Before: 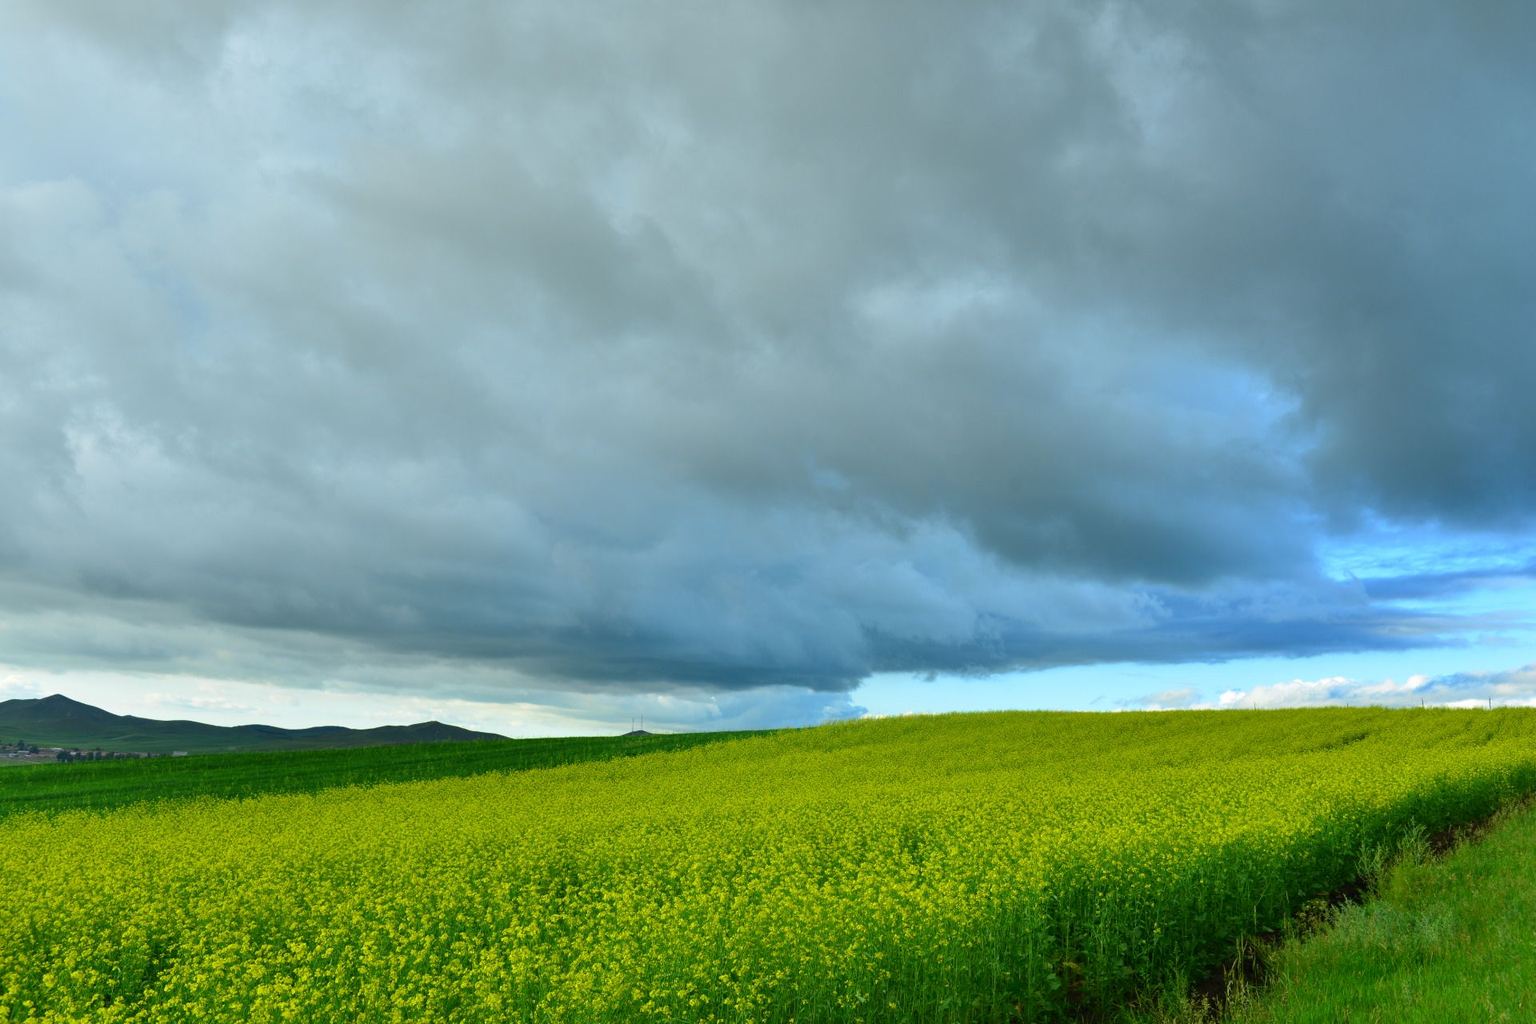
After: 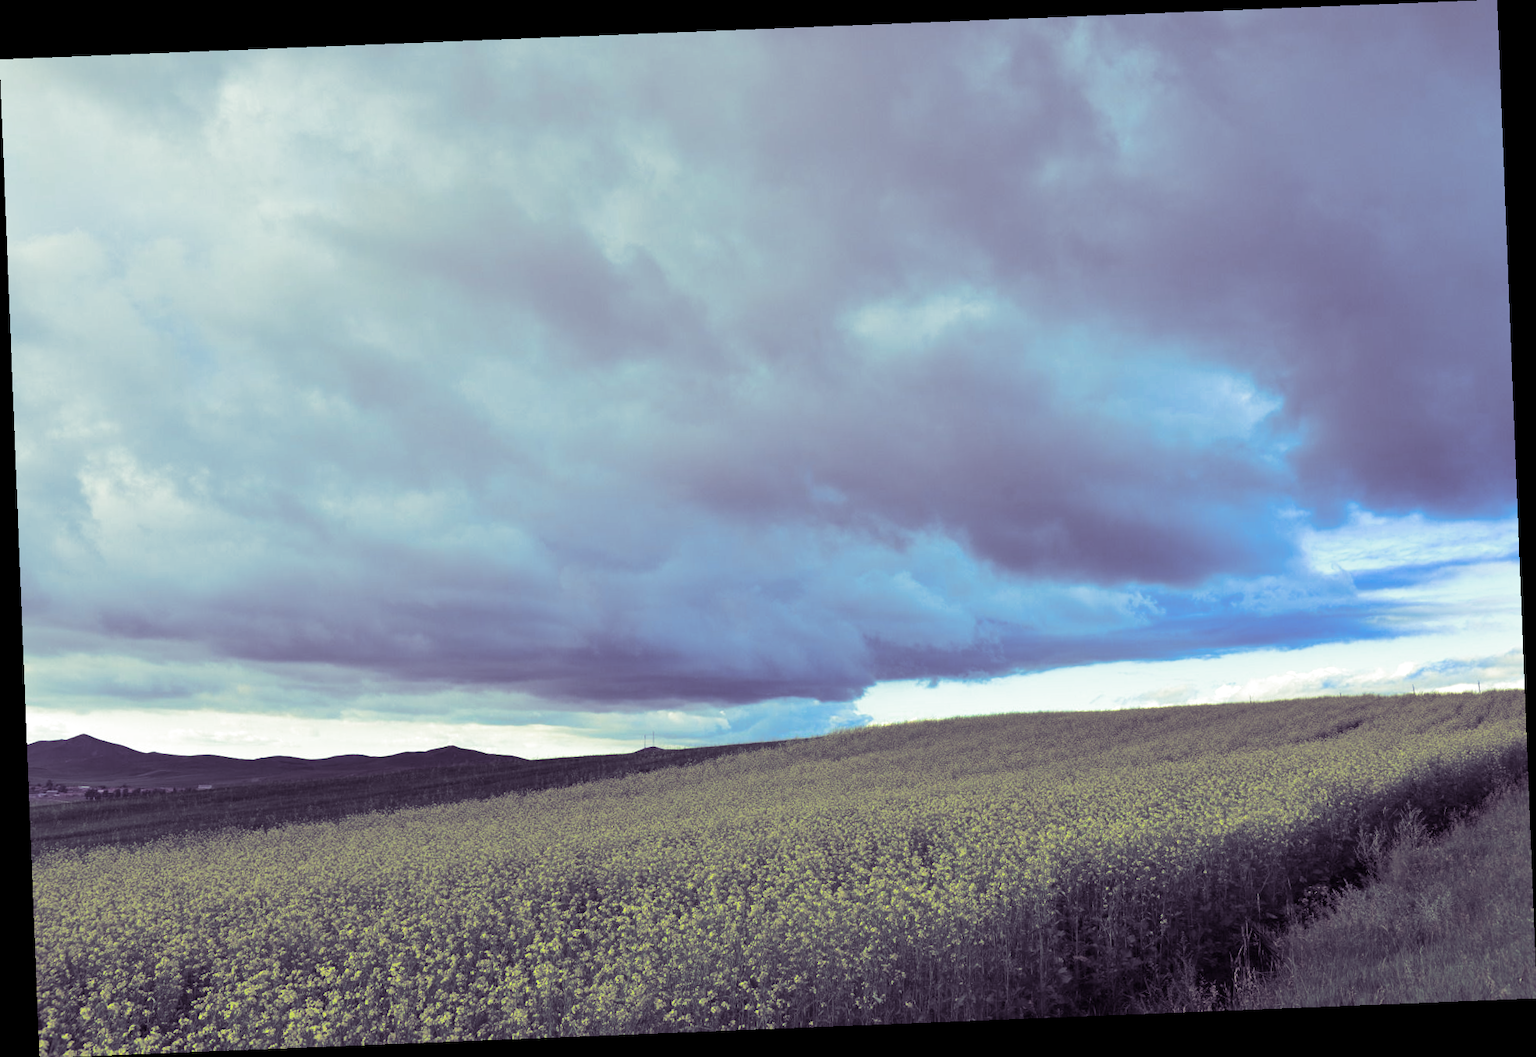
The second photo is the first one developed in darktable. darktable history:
exposure: exposure 0.191 EV, compensate highlight preservation false
split-toning: shadows › hue 266.4°, shadows › saturation 0.4, highlights › hue 61.2°, highlights › saturation 0.3, compress 0%
rotate and perspective: rotation -2.29°, automatic cropping off
color balance rgb: perceptual saturation grading › global saturation 20%, perceptual saturation grading › highlights -25%, perceptual saturation grading › shadows 25%
